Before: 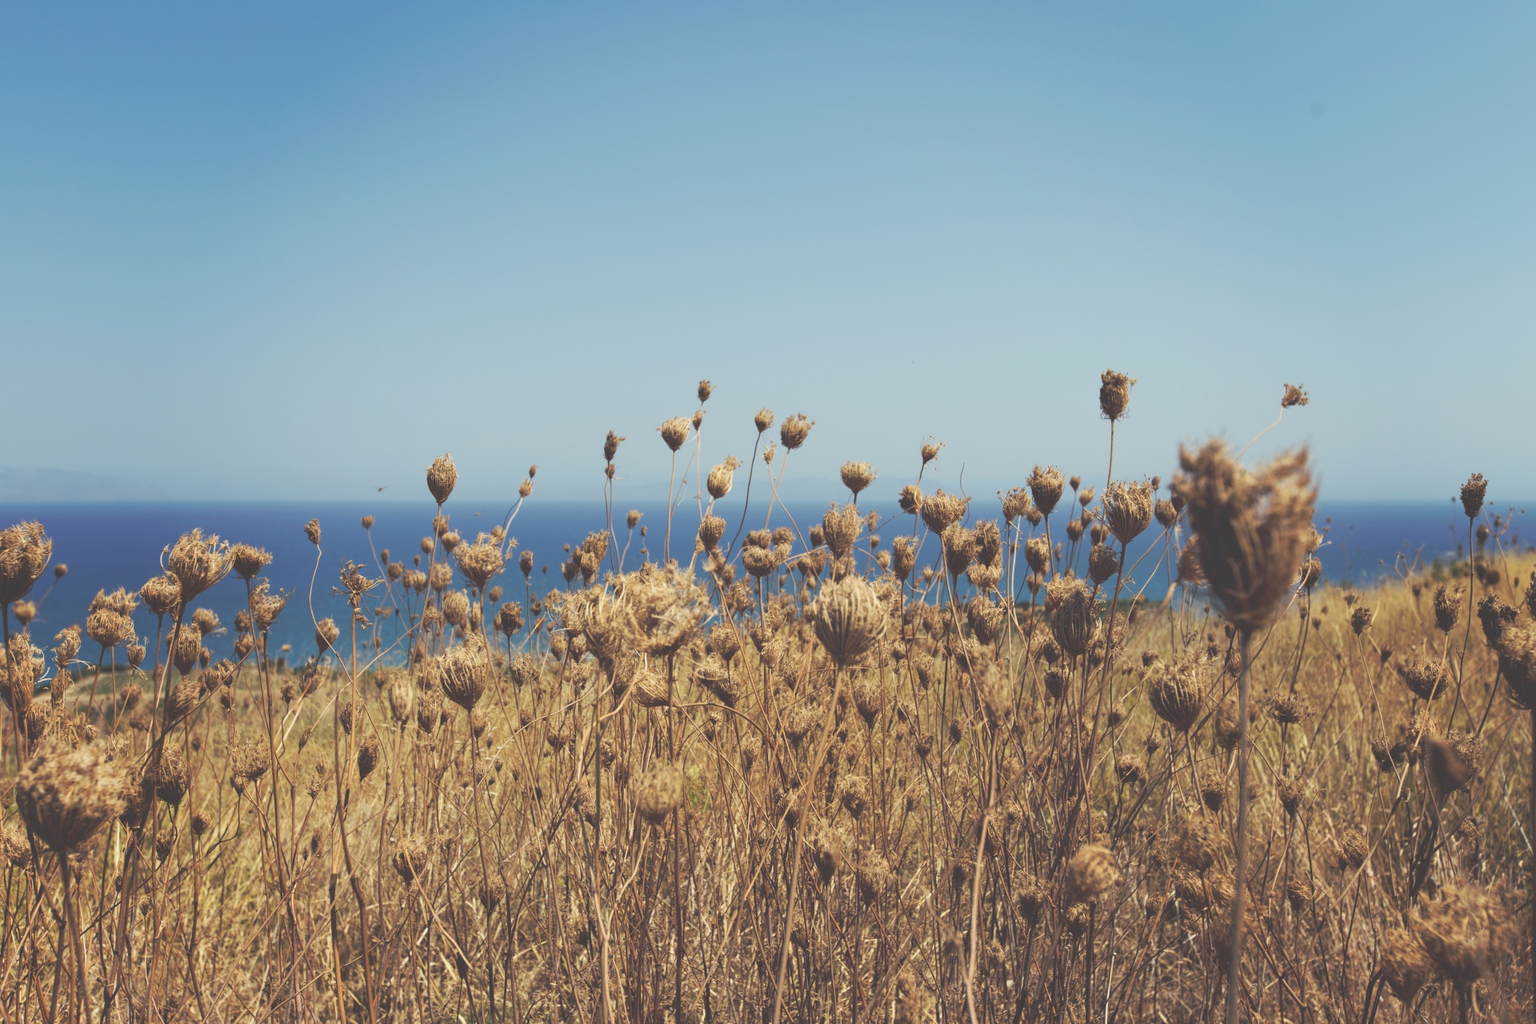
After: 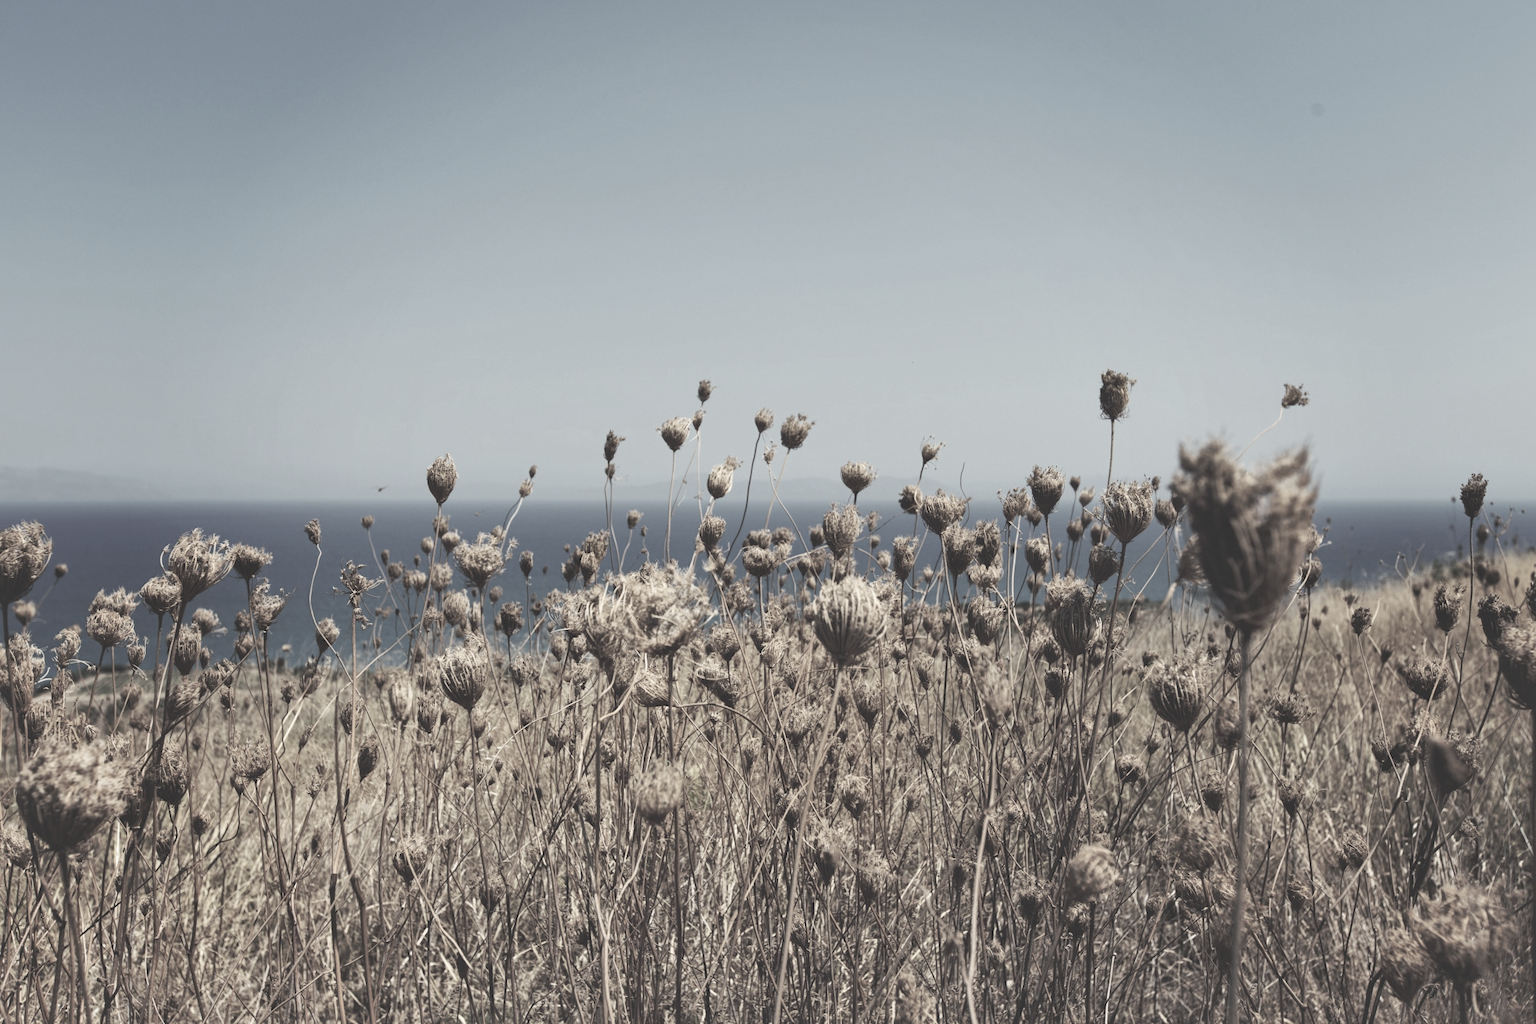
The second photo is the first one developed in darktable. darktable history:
local contrast: mode bilateral grid, contrast 20, coarseness 50, detail 130%, midtone range 0.2
contrast equalizer: octaves 7, y [[0.6 ×6], [0.55 ×6], [0 ×6], [0 ×6], [0 ×6]], mix 0.15
color correction: saturation 0.3
